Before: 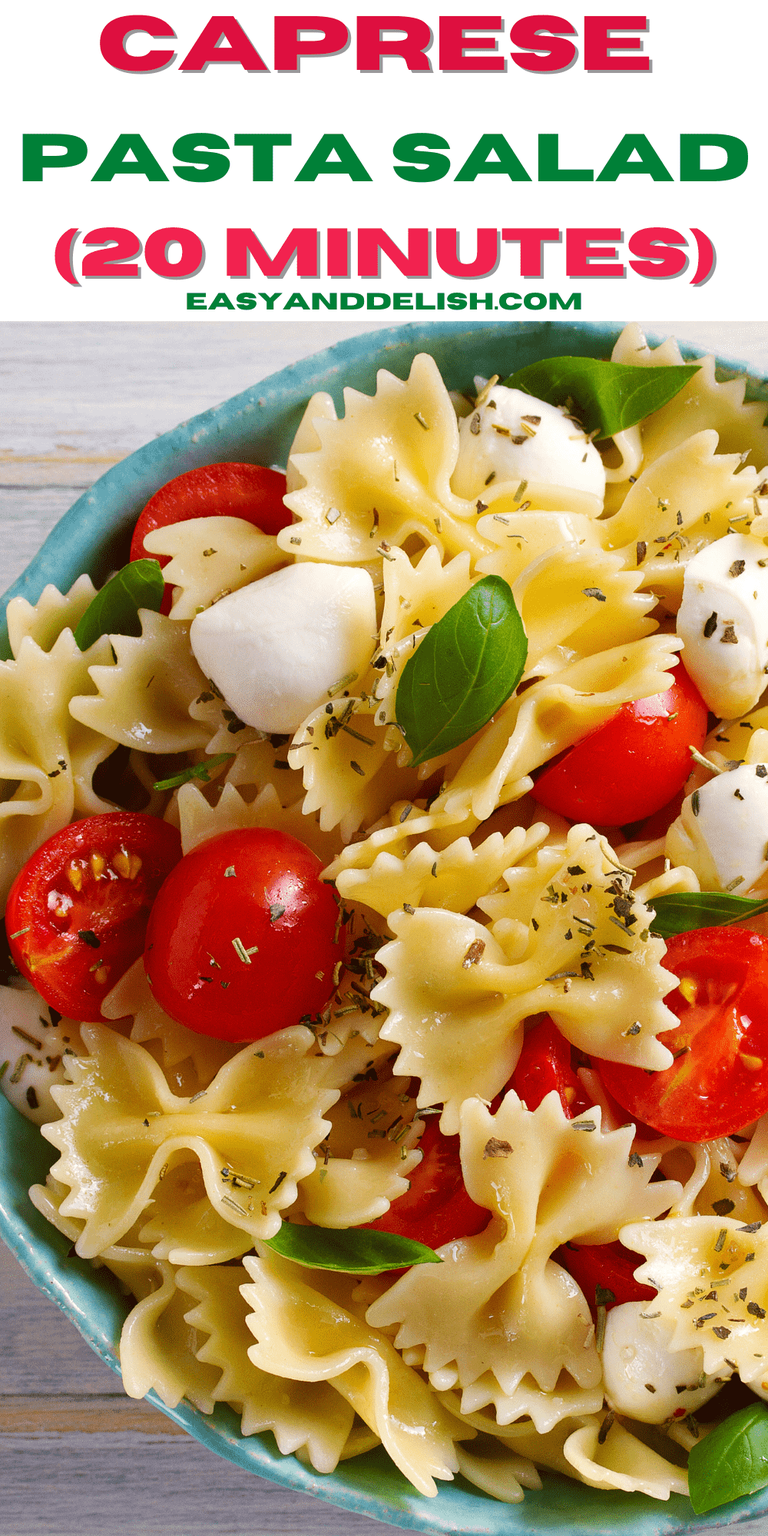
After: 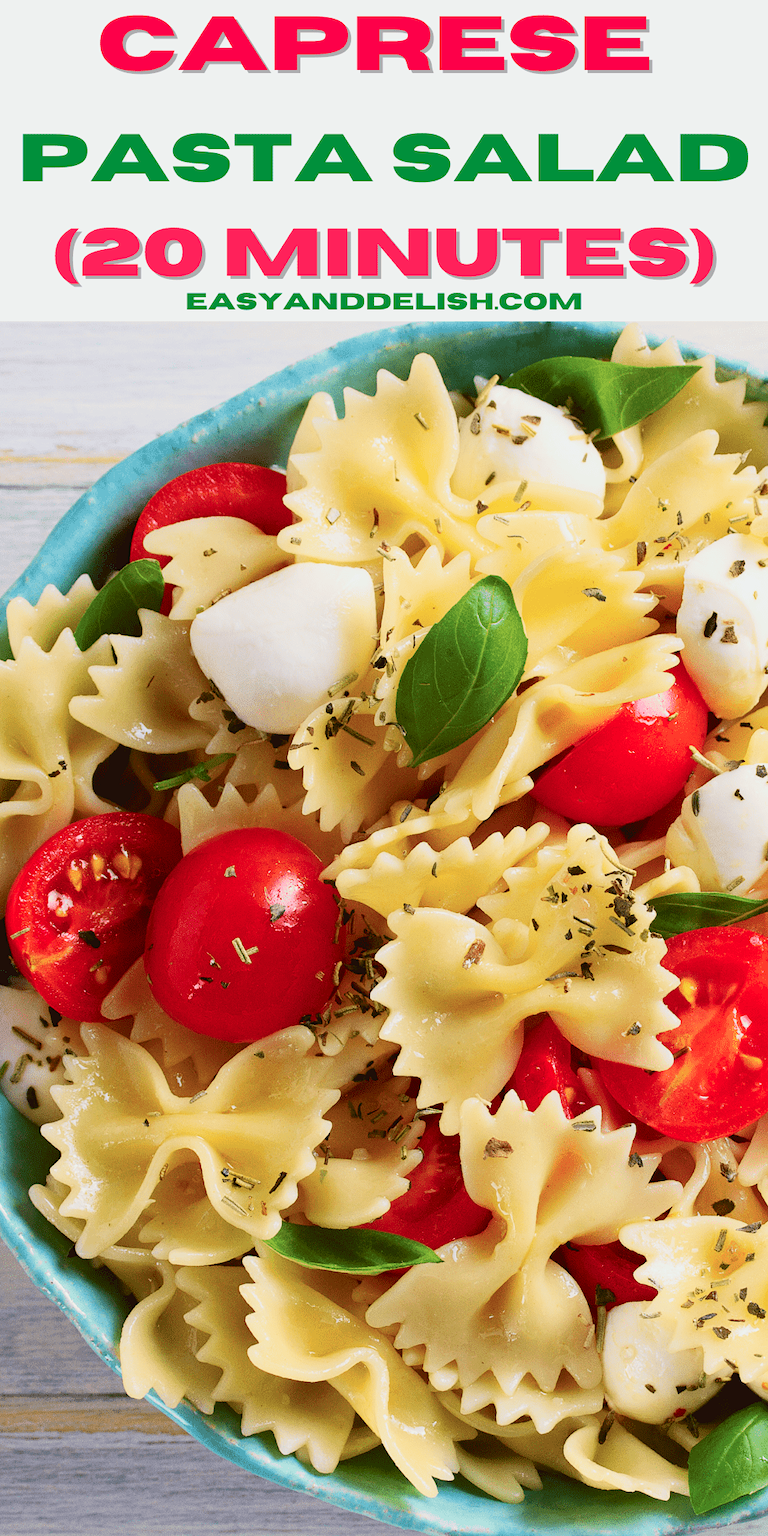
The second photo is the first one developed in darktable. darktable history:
tone curve: curves: ch0 [(0, 0.022) (0.114, 0.096) (0.282, 0.299) (0.456, 0.51) (0.613, 0.693) (0.786, 0.843) (0.999, 0.949)]; ch1 [(0, 0) (0.384, 0.365) (0.463, 0.447) (0.486, 0.474) (0.503, 0.5) (0.535, 0.522) (0.555, 0.546) (0.593, 0.599) (0.755, 0.793) (1, 1)]; ch2 [(0, 0) (0.369, 0.375) (0.449, 0.434) (0.501, 0.5) (0.528, 0.517) (0.561, 0.57) (0.612, 0.631) (0.668, 0.659) (1, 1)], color space Lab, independent channels, preserve colors none
